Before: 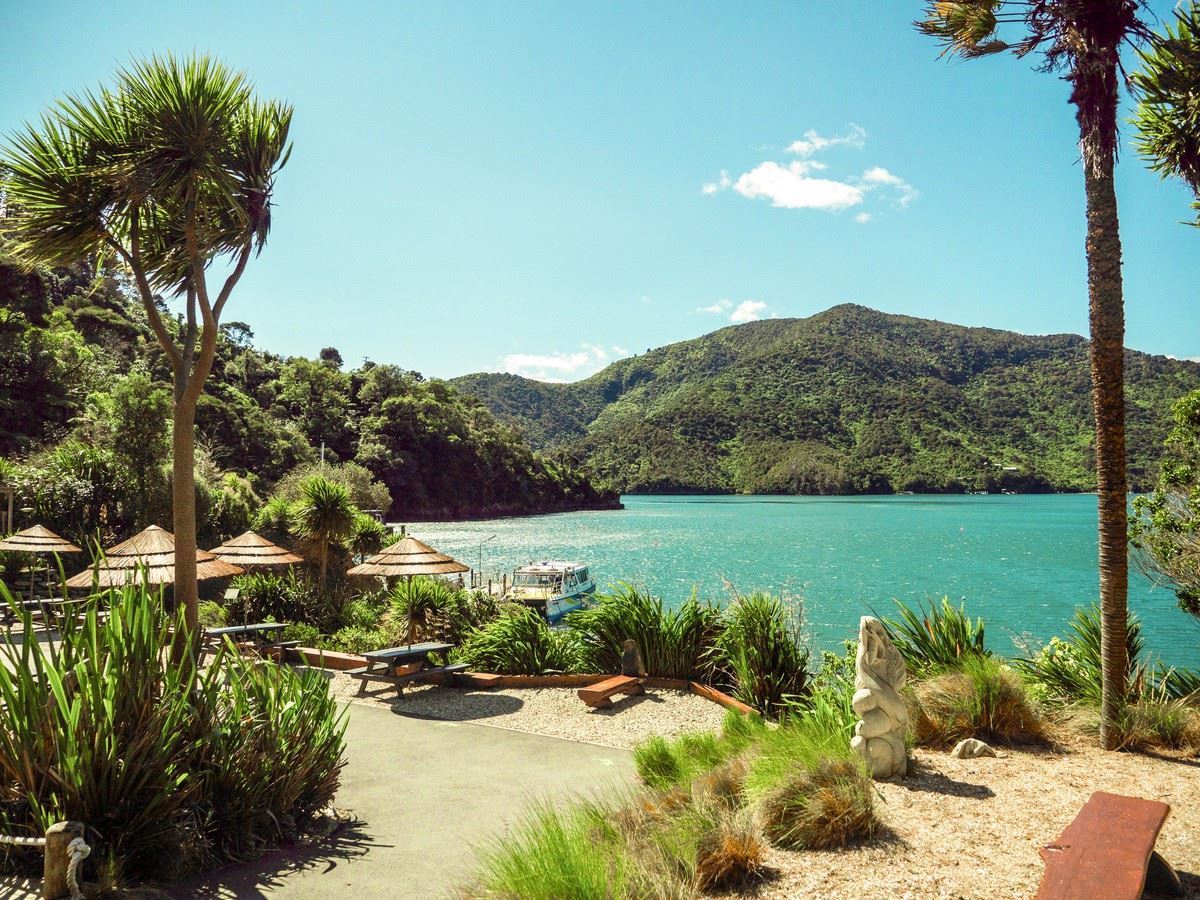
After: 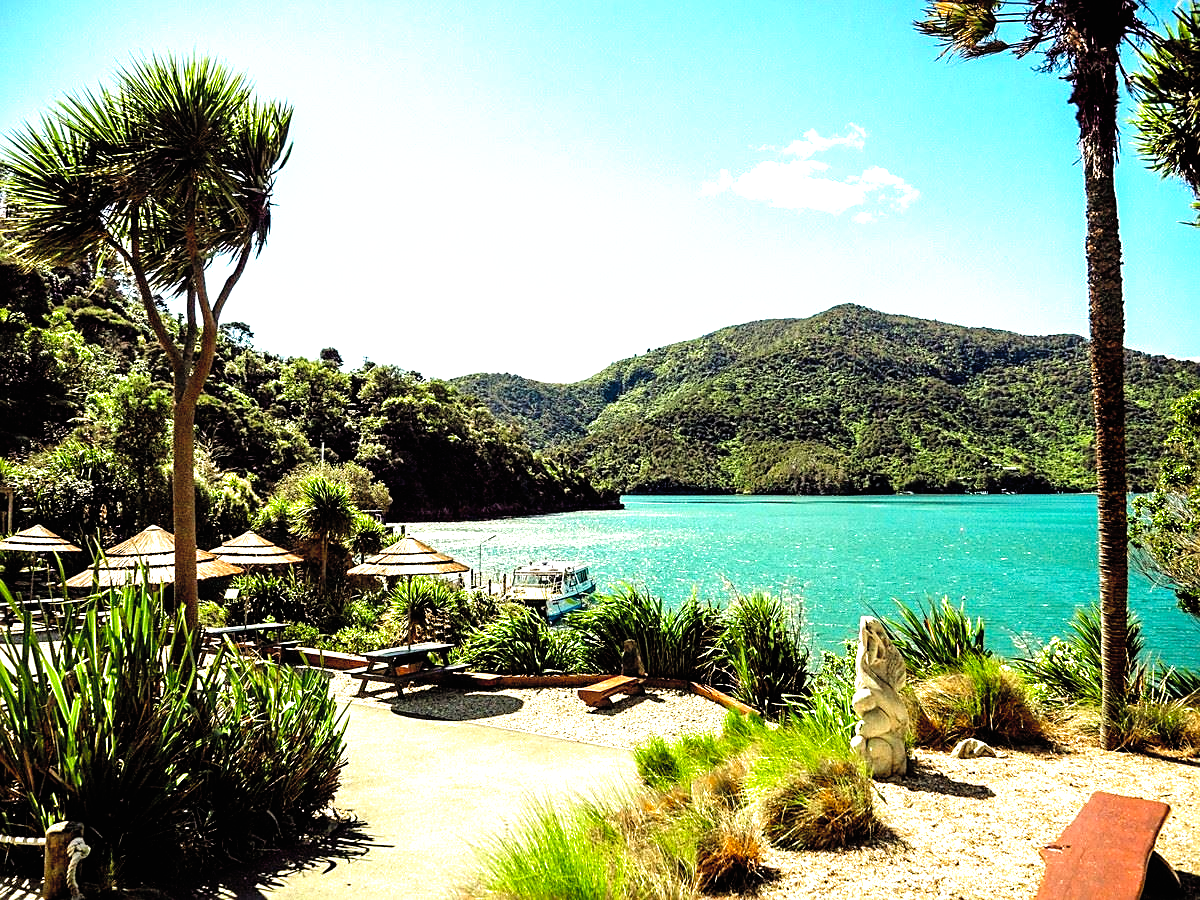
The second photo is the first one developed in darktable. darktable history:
filmic rgb: black relative exposure -8.2 EV, white relative exposure 2.2 EV, threshold 3 EV, hardness 7.11, latitude 85.74%, contrast 1.696, highlights saturation mix -4%, shadows ↔ highlights balance -2.69%, preserve chrominance no, color science v5 (2021), contrast in shadows safe, contrast in highlights safe, enable highlight reconstruction true
sharpen: on, module defaults
contrast brightness saturation: brightness 0.13
